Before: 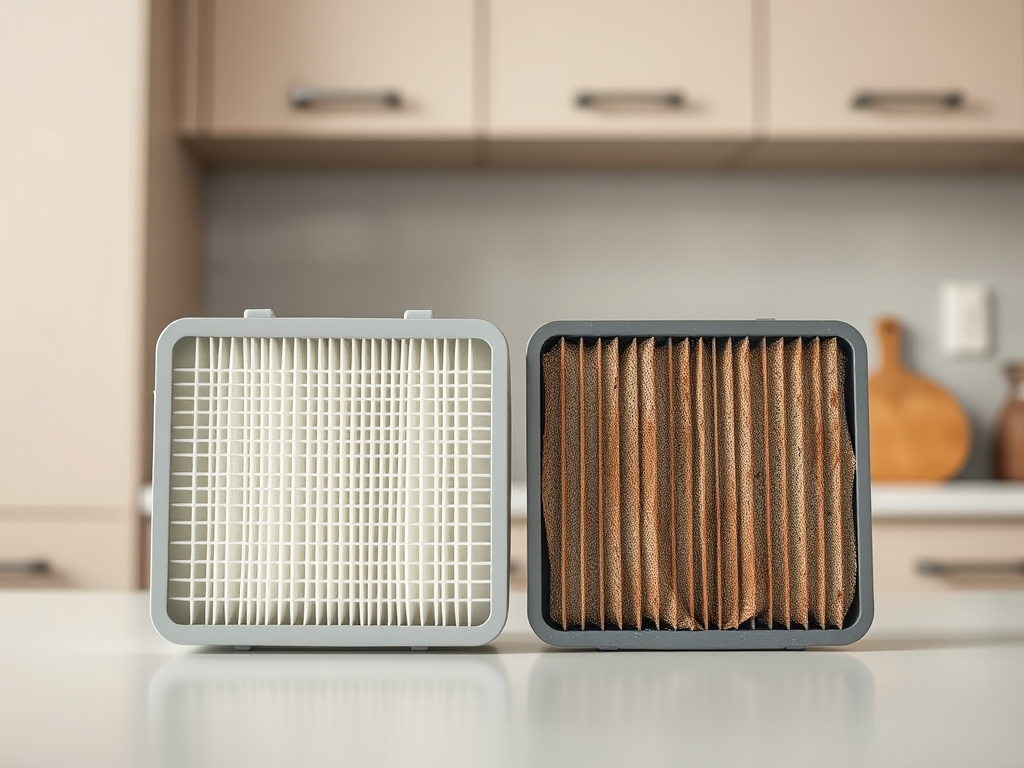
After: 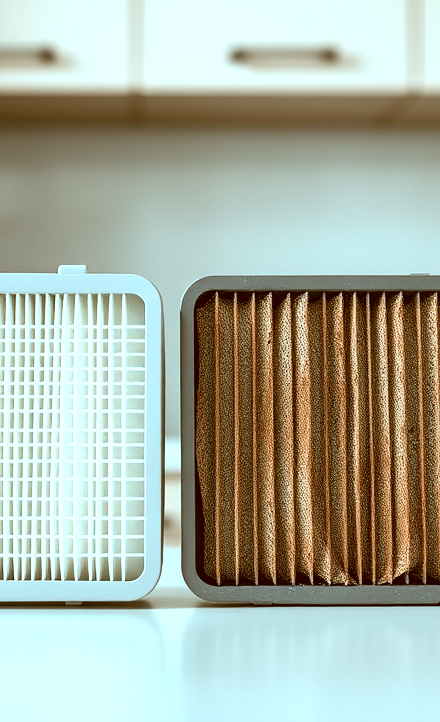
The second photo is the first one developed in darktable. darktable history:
color correction: highlights a* -14.82, highlights b* -16.46, shadows a* 10.92, shadows b* 29.16
crop: left 33.832%, top 5.981%, right 23.142%
tone equalizer: -8 EV -0.716 EV, -7 EV -0.715 EV, -6 EV -0.595 EV, -5 EV -0.376 EV, -3 EV 0.385 EV, -2 EV 0.6 EV, -1 EV 0.691 EV, +0 EV 0.761 EV, edges refinement/feathering 500, mask exposure compensation -1.57 EV, preserve details no
